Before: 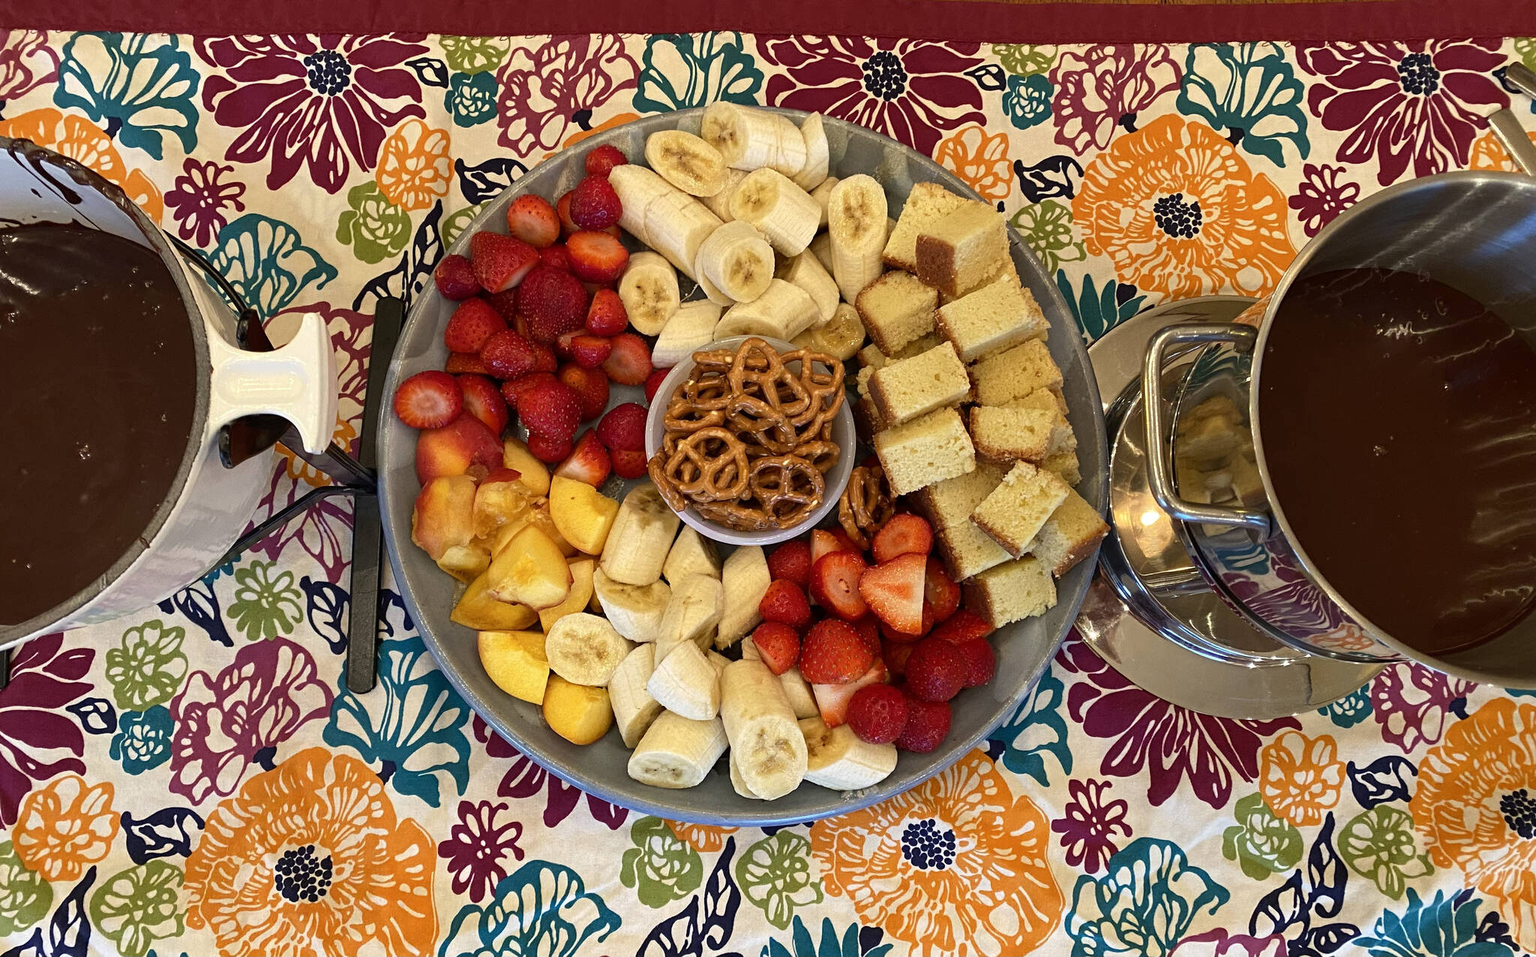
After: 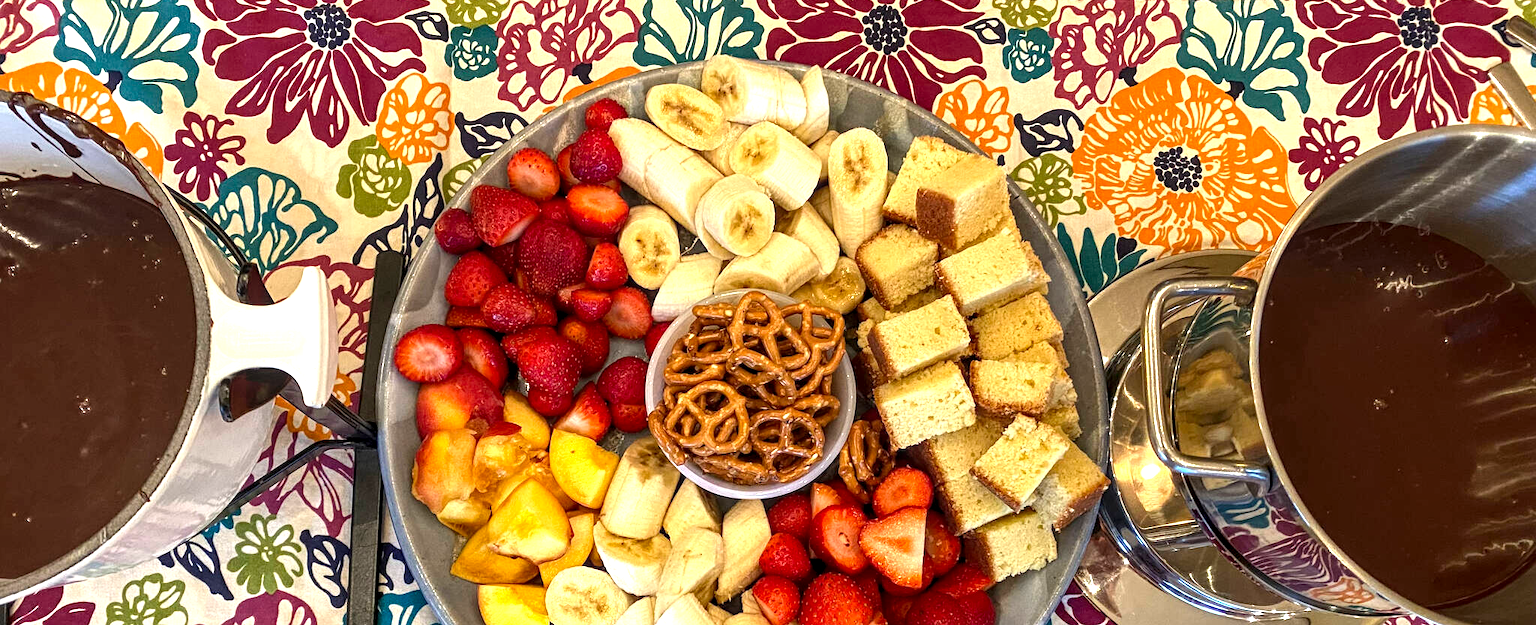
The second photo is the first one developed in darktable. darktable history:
local contrast: detail 142%
crop and rotate: top 4.953%, bottom 29.65%
exposure: black level correction 0, exposure 0.69 EV, compensate exposure bias true, compensate highlight preservation false
